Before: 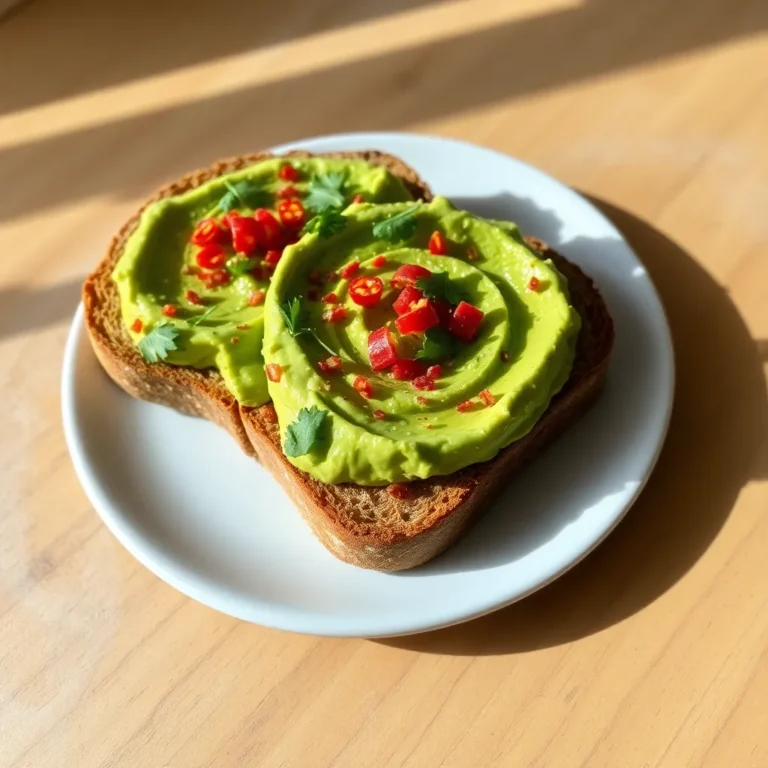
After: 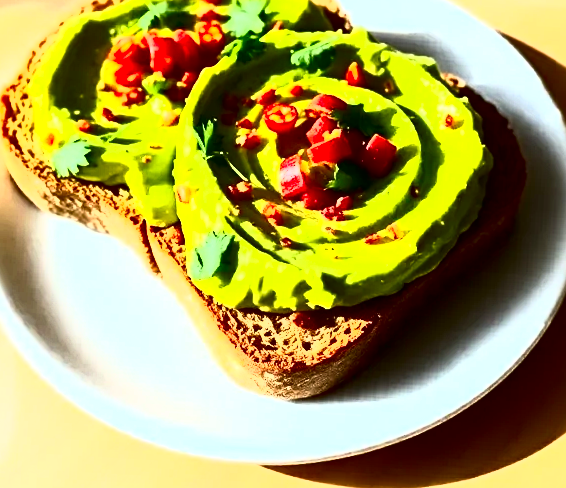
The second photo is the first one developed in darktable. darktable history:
contrast brightness saturation: contrast 0.823, brightness 0.592, saturation 0.602
tone curve: curves: ch0 [(0, 0) (0.003, 0) (0.011, 0.001) (0.025, 0.003) (0.044, 0.004) (0.069, 0.007) (0.1, 0.01) (0.136, 0.033) (0.177, 0.082) (0.224, 0.141) (0.277, 0.208) (0.335, 0.282) (0.399, 0.363) (0.468, 0.451) (0.543, 0.545) (0.623, 0.647) (0.709, 0.756) (0.801, 0.87) (0.898, 0.972) (1, 1)], color space Lab, independent channels, preserve colors none
sharpen: radius 3.954
crop and rotate: angle -3.39°, left 9.794%, top 20.929%, right 12.217%, bottom 11.859%
